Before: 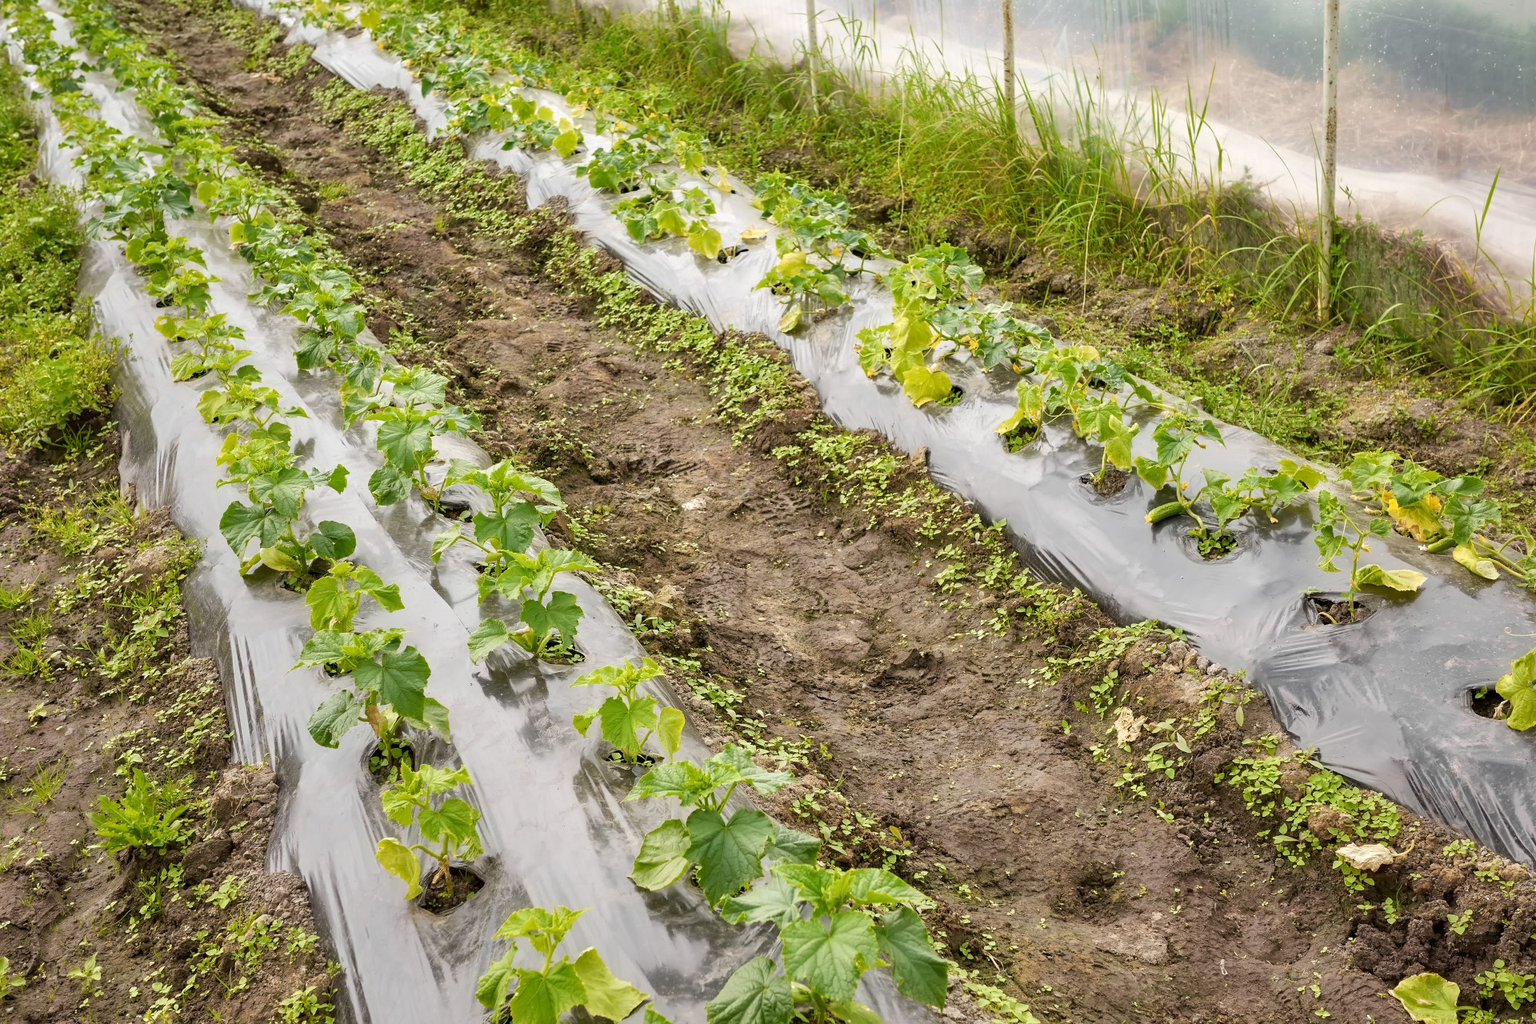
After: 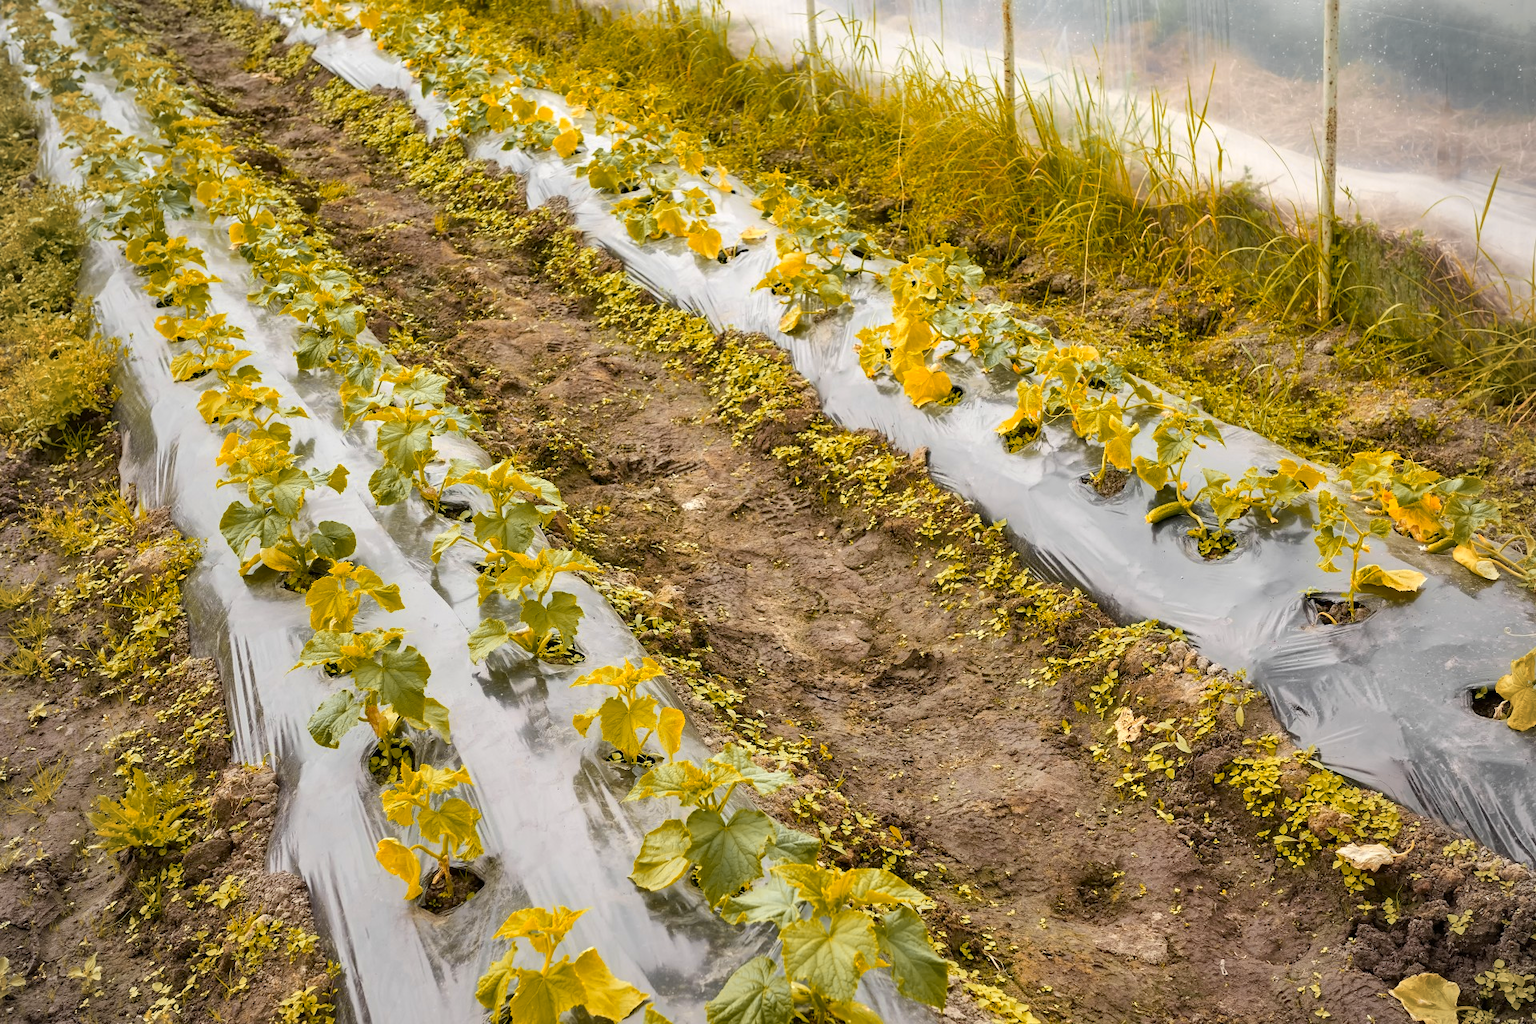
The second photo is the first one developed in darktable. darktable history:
vignetting: brightness -0.167
color zones: curves: ch0 [(0, 0.499) (0.143, 0.5) (0.286, 0.5) (0.429, 0.476) (0.571, 0.284) (0.714, 0.243) (0.857, 0.449) (1, 0.499)]; ch1 [(0, 0.532) (0.143, 0.645) (0.286, 0.696) (0.429, 0.211) (0.571, 0.504) (0.714, 0.493) (0.857, 0.495) (1, 0.532)]; ch2 [(0, 0.5) (0.143, 0.5) (0.286, 0.427) (0.429, 0.324) (0.571, 0.5) (0.714, 0.5) (0.857, 0.5) (1, 0.5)]
